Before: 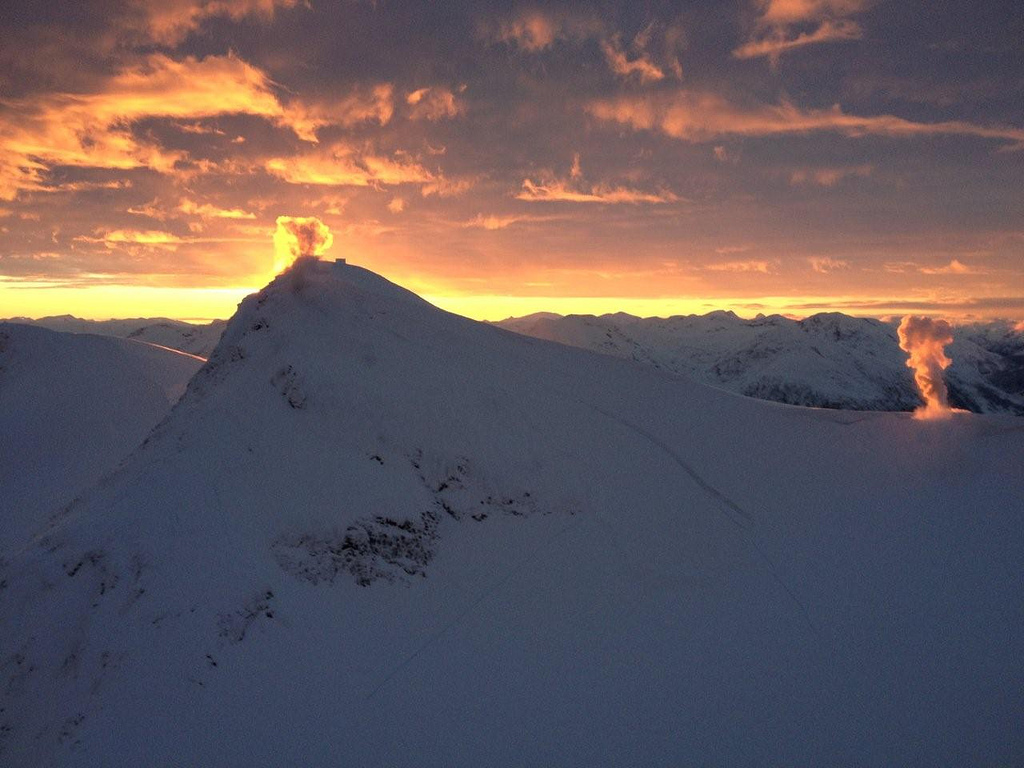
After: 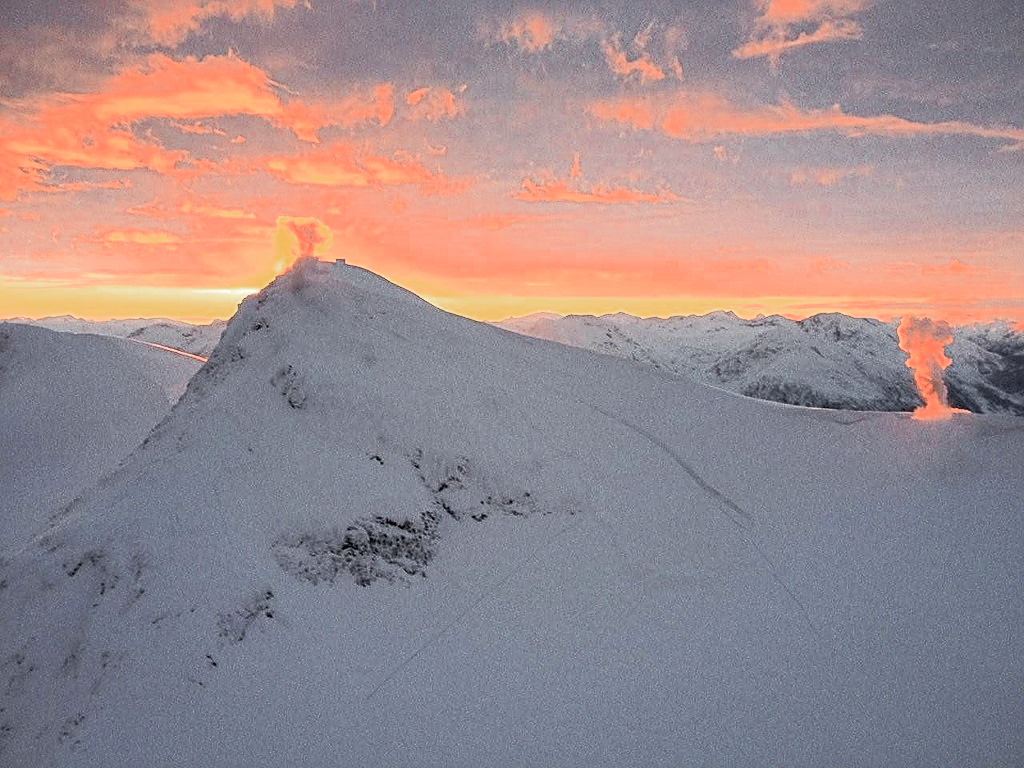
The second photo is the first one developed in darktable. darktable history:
exposure: black level correction 0, exposure 0.696 EV, compensate highlight preservation false
contrast brightness saturation: contrast 0.446, brightness 0.557, saturation -0.209
color zones: curves: ch0 [(0, 0.299) (0.25, 0.383) (0.456, 0.352) (0.736, 0.571)]; ch1 [(0, 0.63) (0.151, 0.568) (0.254, 0.416) (0.47, 0.558) (0.732, 0.37) (0.909, 0.492)]; ch2 [(0.004, 0.604) (0.158, 0.443) (0.257, 0.403) (0.761, 0.468)]
sharpen: amount 0.493
